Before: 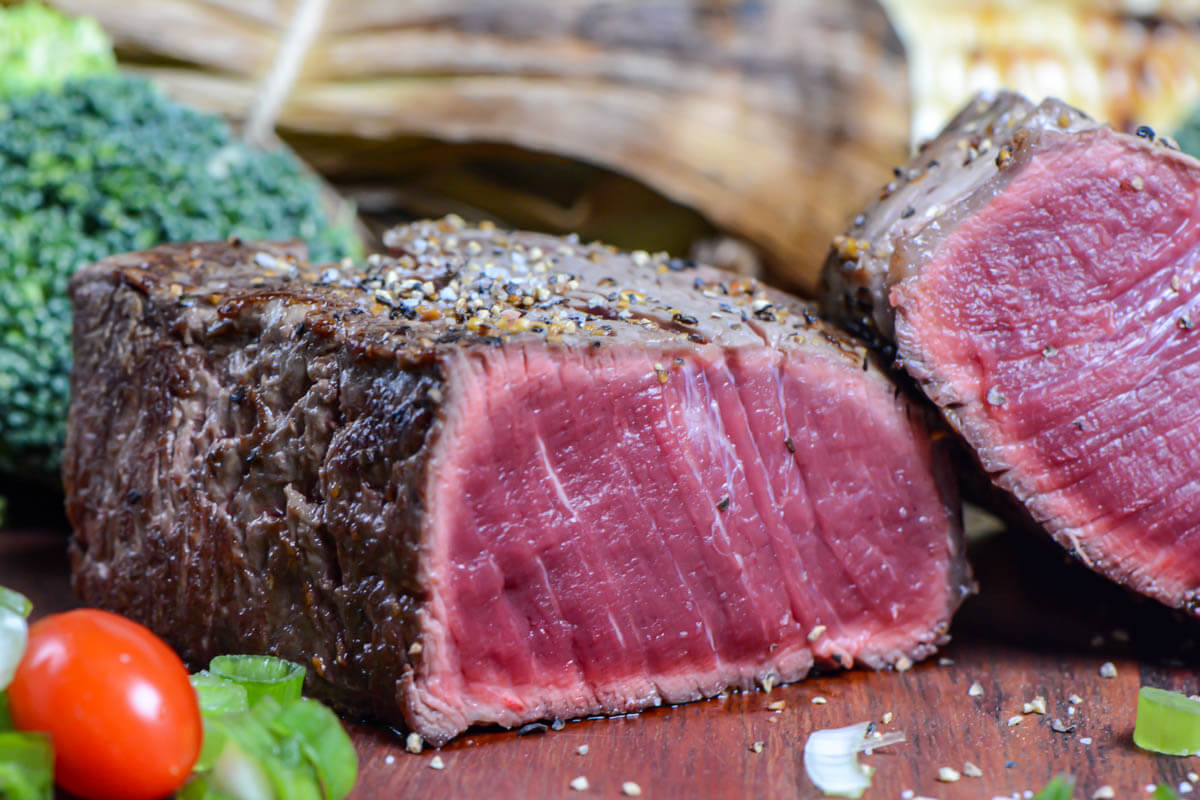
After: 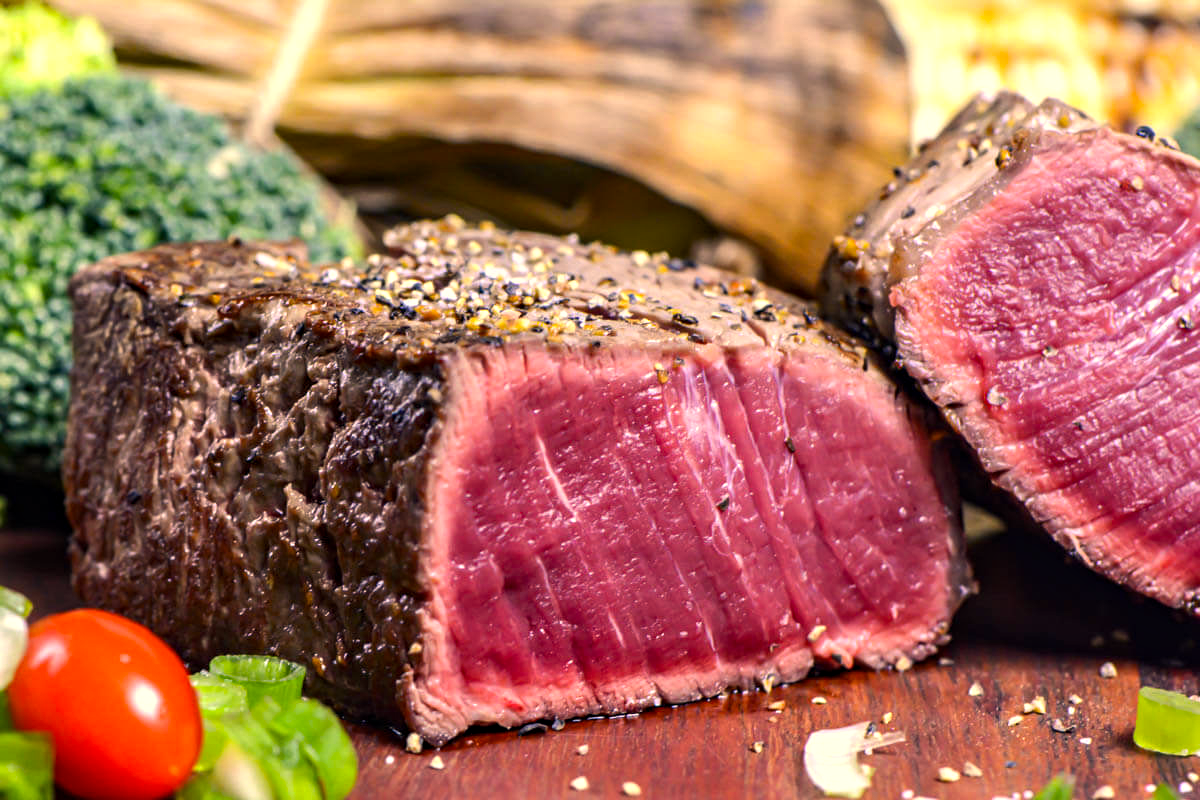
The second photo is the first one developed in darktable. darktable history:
color balance rgb: linear chroma grading › global chroma 3.91%, perceptual saturation grading › global saturation 0.169%, perceptual brilliance grading › highlights 11.568%, global vibrance 20%
color correction: highlights a* 14.76, highlights b* 31.49
contrast equalizer: y [[0.5, 0.501, 0.532, 0.538, 0.54, 0.541], [0.5 ×6], [0.5 ×6], [0 ×6], [0 ×6]]
